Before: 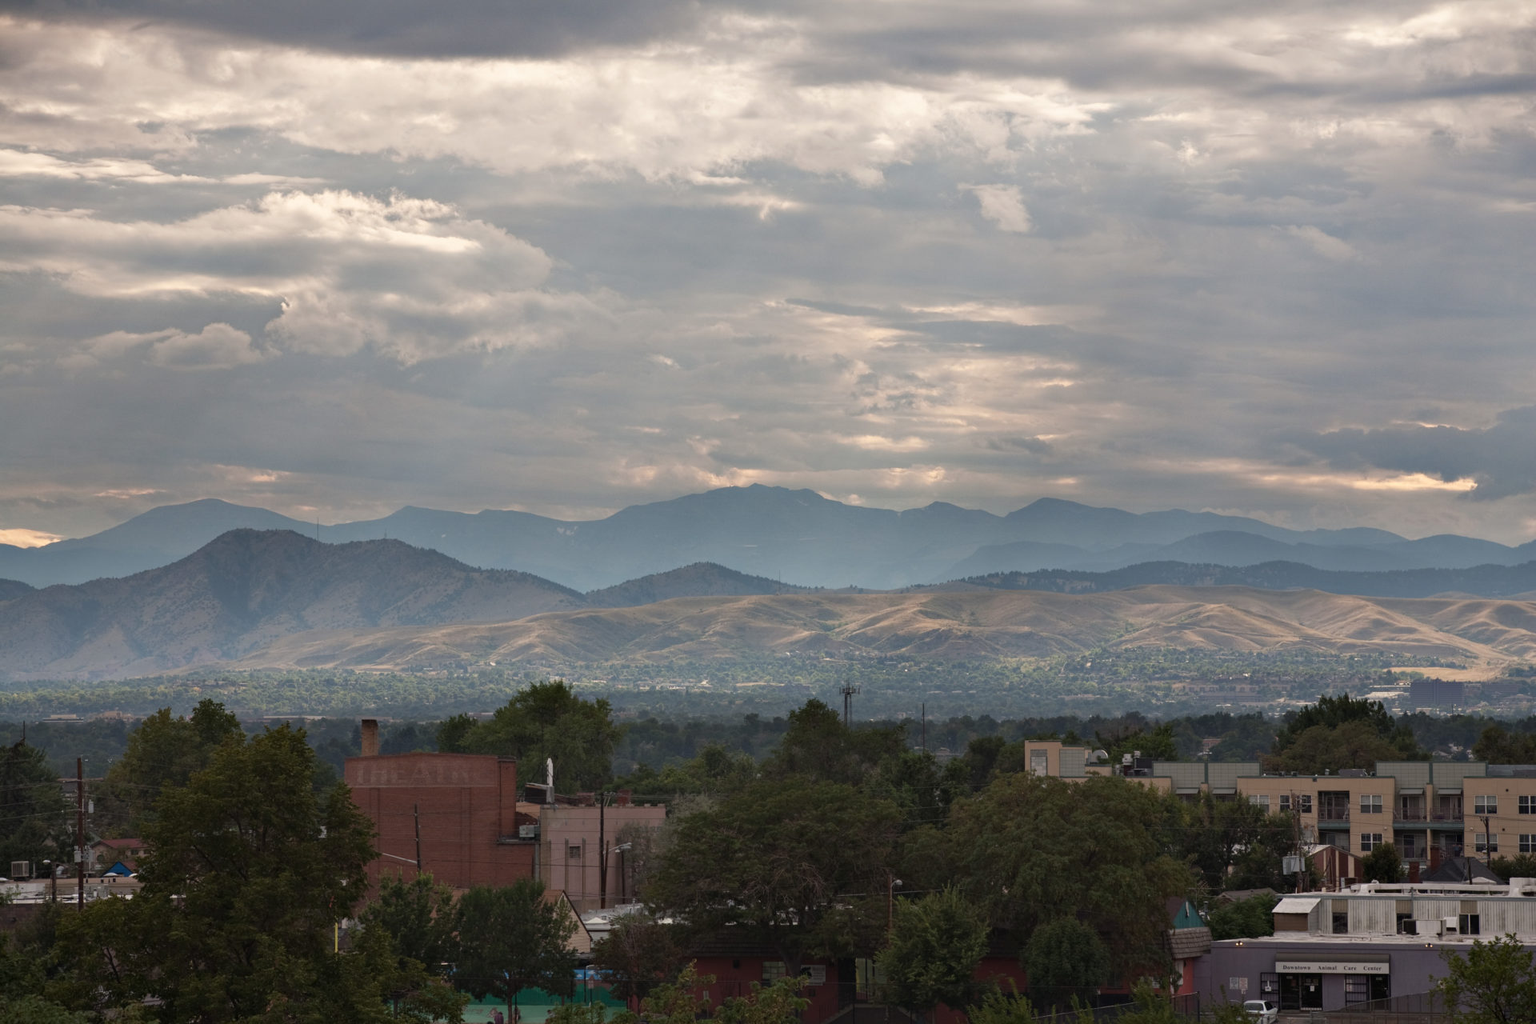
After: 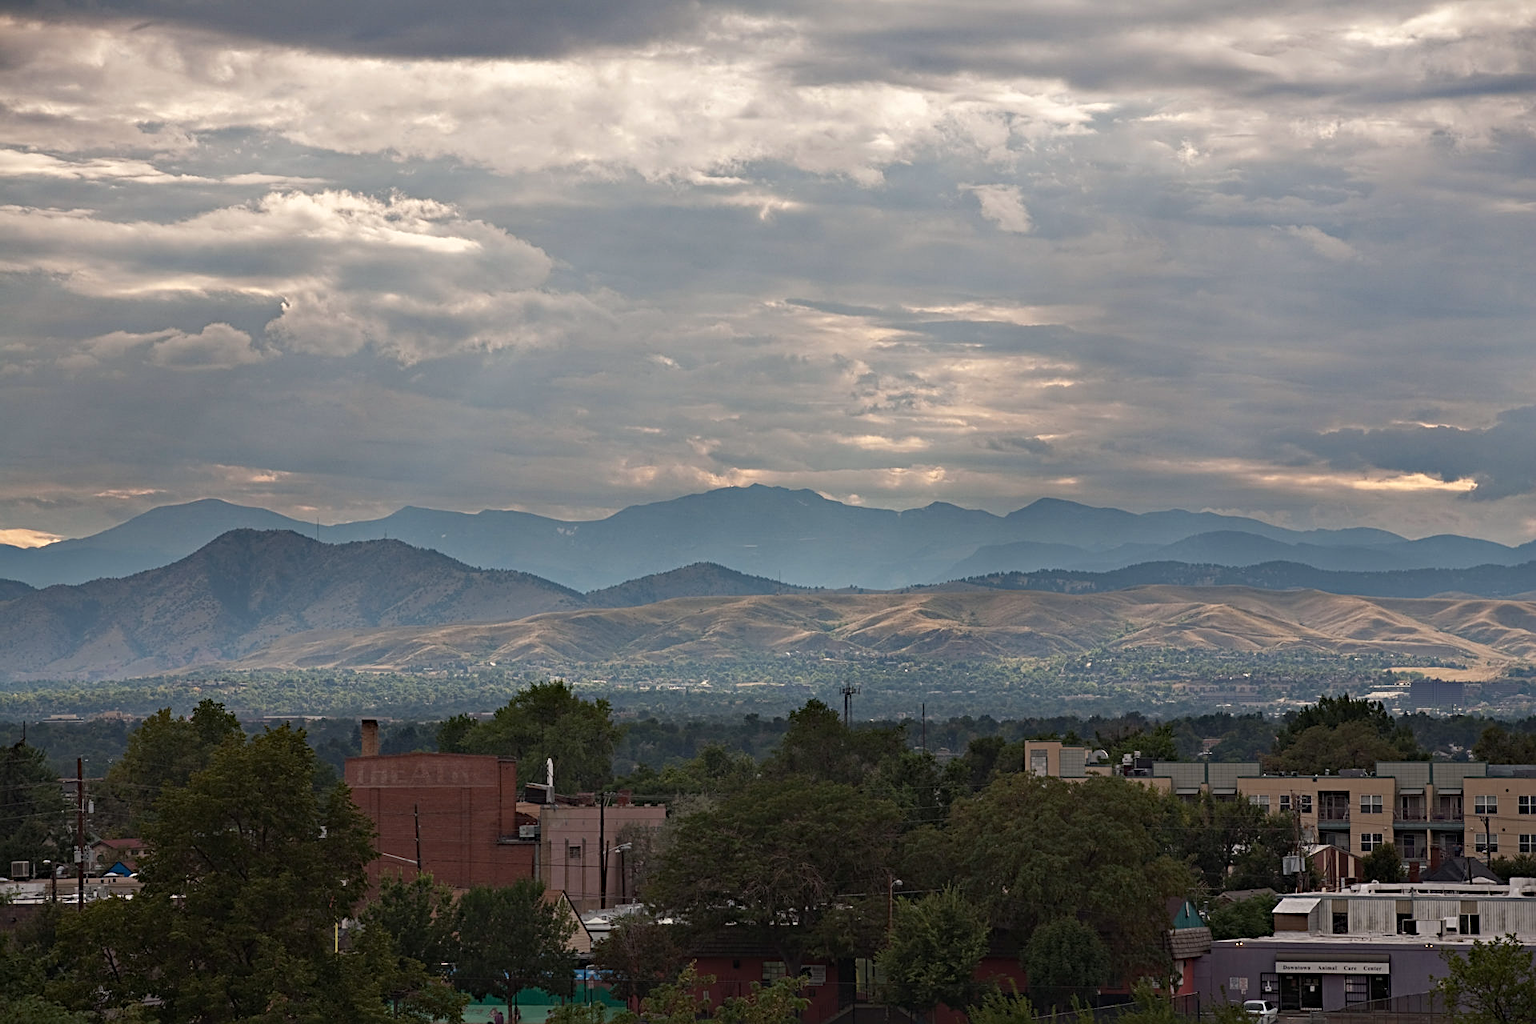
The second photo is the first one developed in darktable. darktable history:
vibrance: on, module defaults
sharpen: radius 2.767
haze removal: compatibility mode true, adaptive false
